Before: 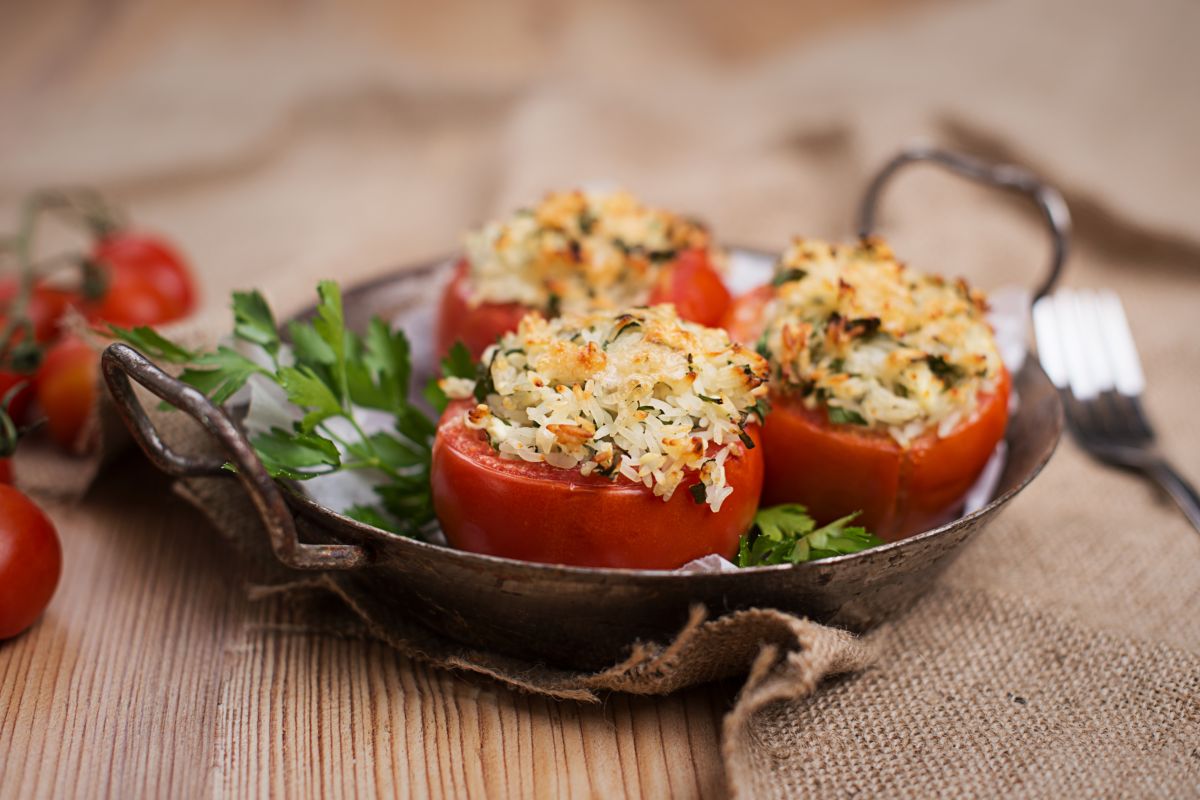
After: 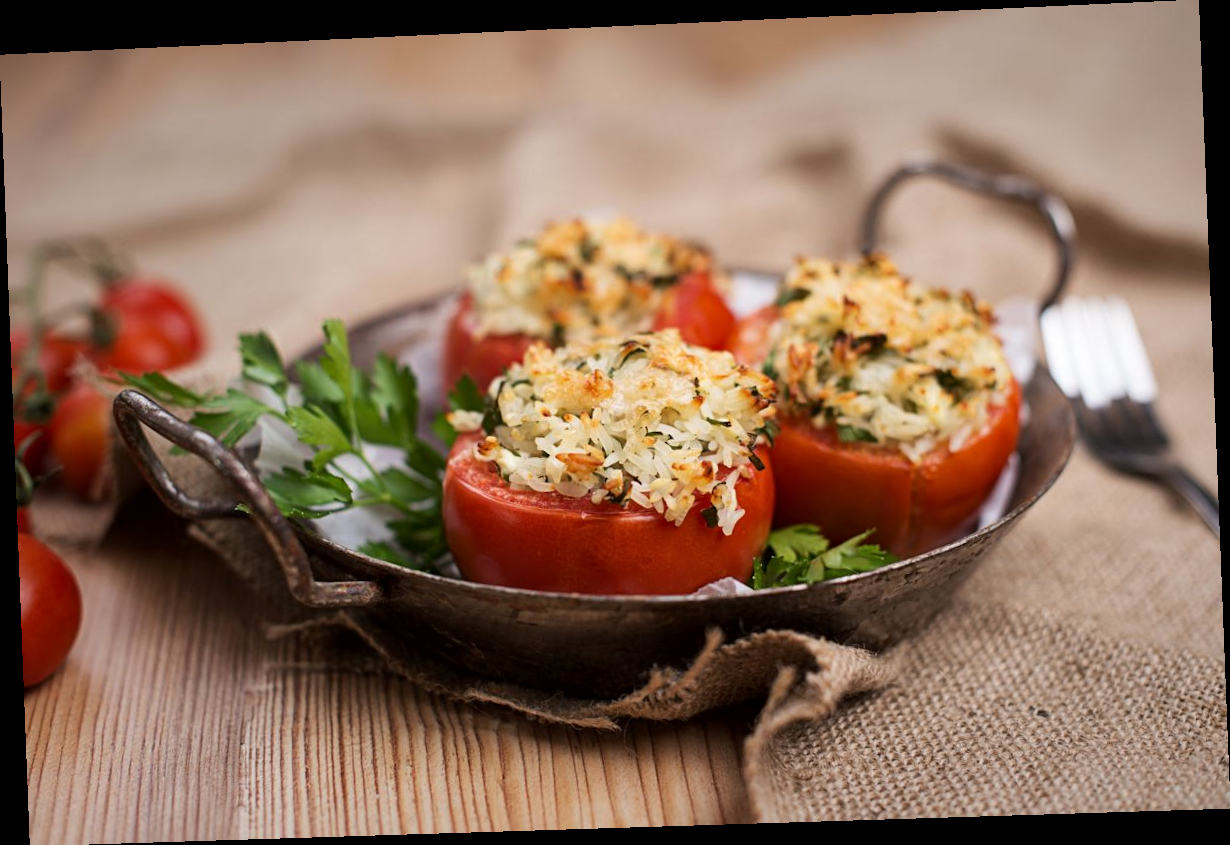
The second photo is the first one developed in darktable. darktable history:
rotate and perspective: rotation -2.22°, lens shift (horizontal) -0.022, automatic cropping off
local contrast: mode bilateral grid, contrast 20, coarseness 50, detail 120%, midtone range 0.2
